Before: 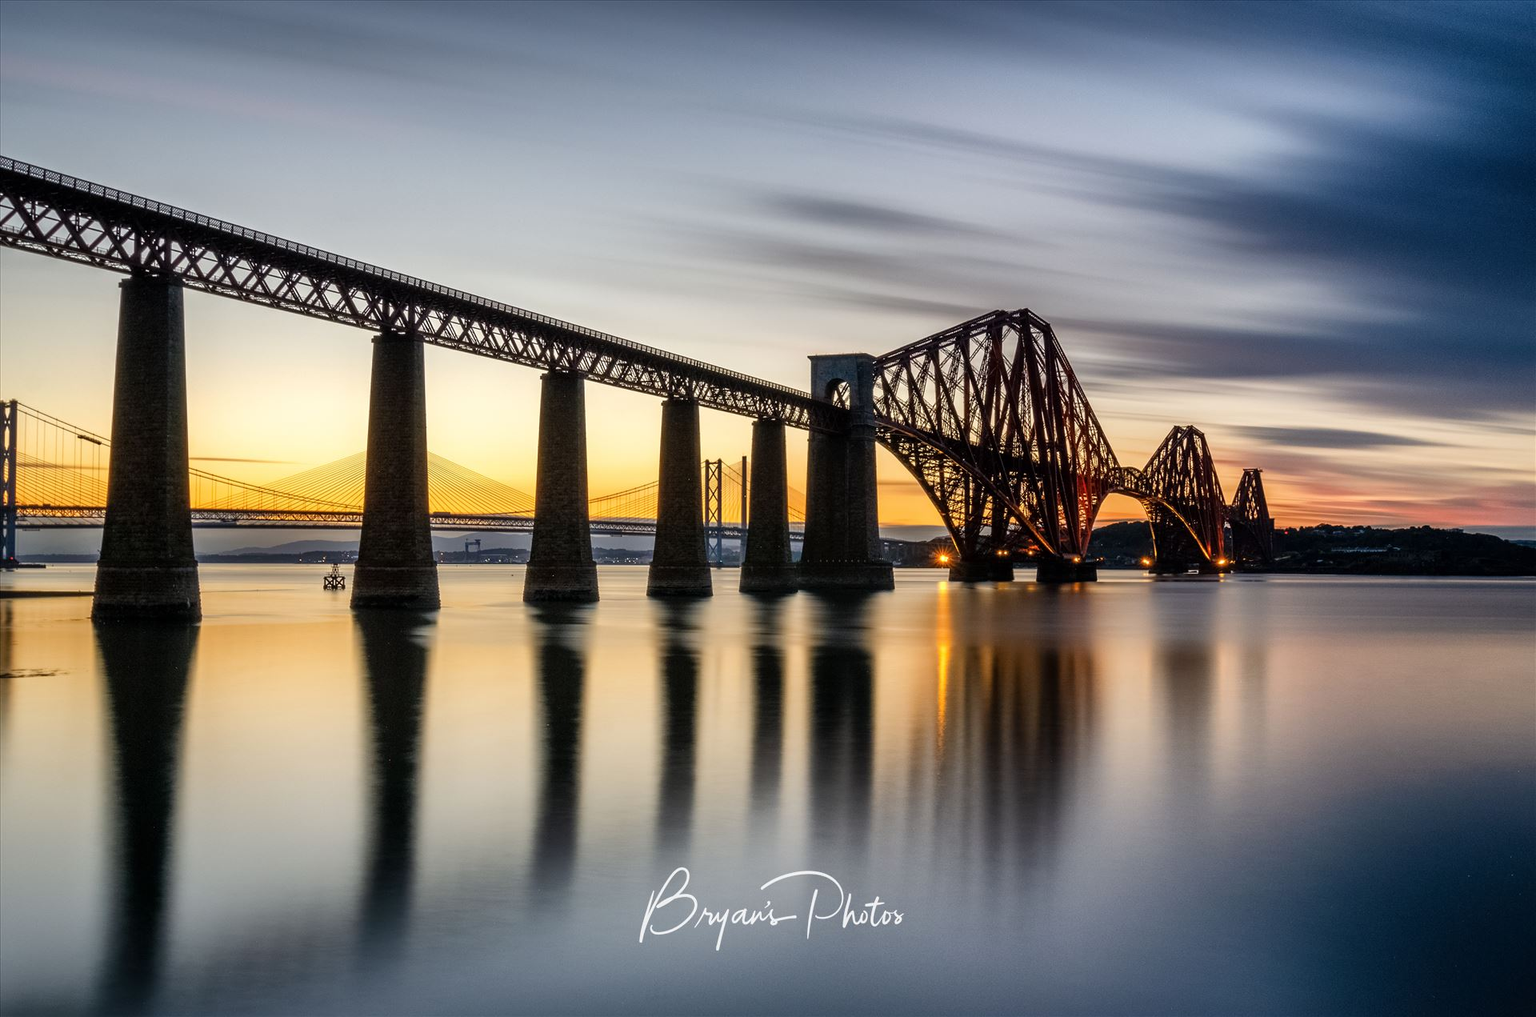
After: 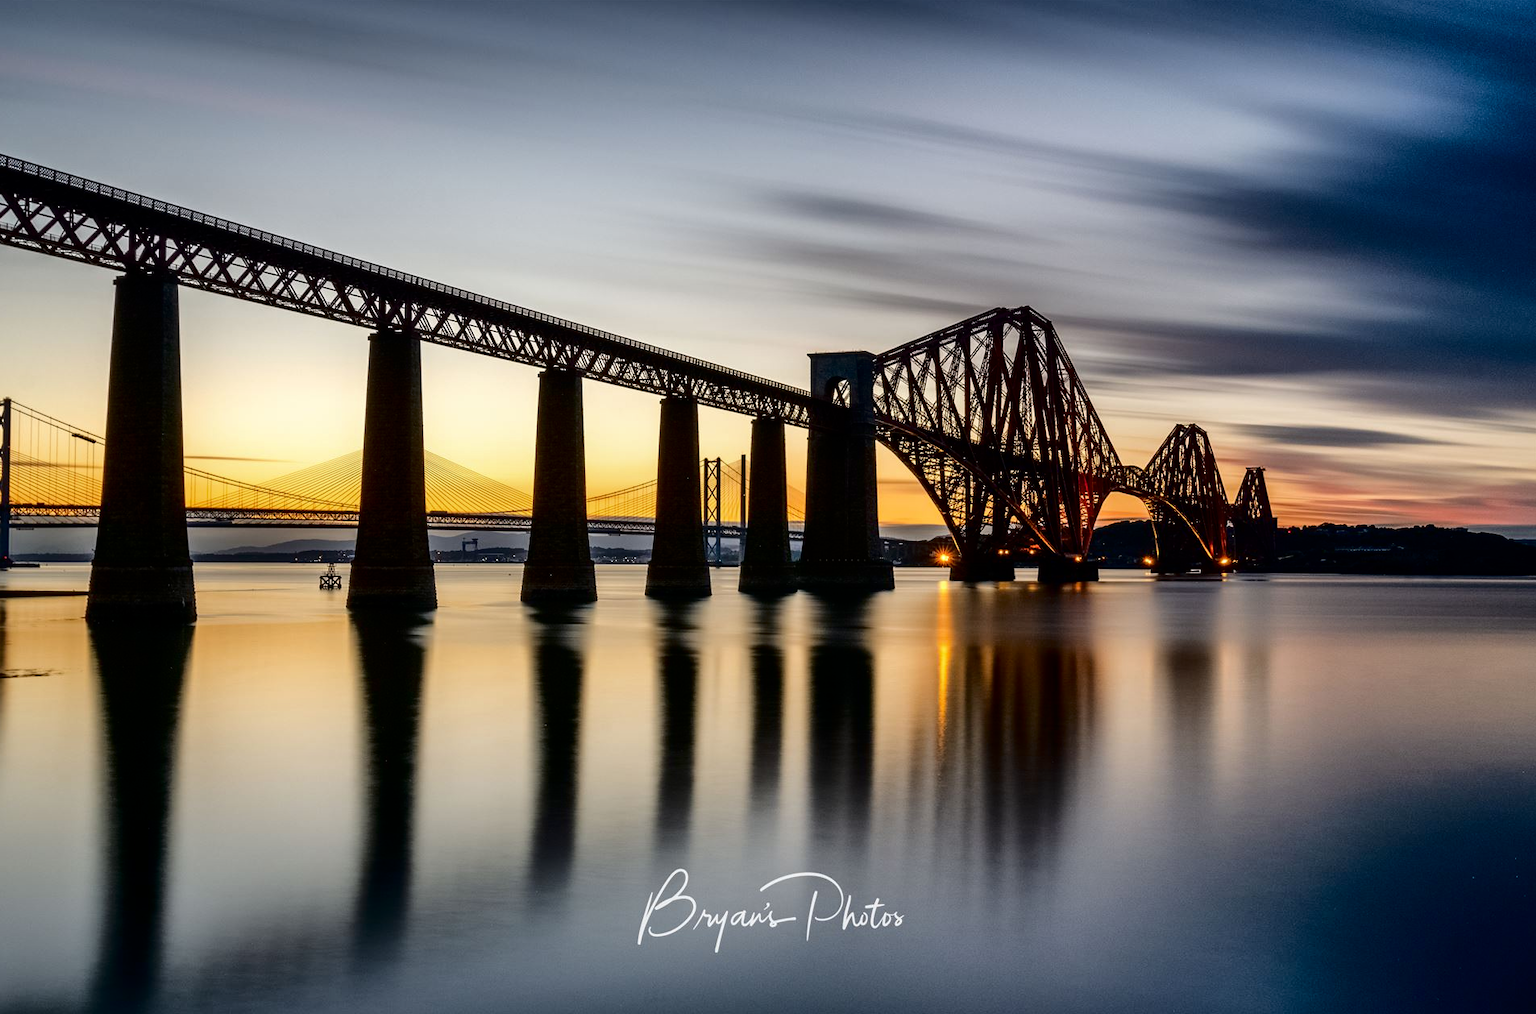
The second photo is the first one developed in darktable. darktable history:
contrast brightness saturation: brightness -0.09
crop: left 0.434%, top 0.485%, right 0.244%, bottom 0.386%
shadows and highlights: highlights 70.7, soften with gaussian
fill light: exposure -2 EV, width 8.6
